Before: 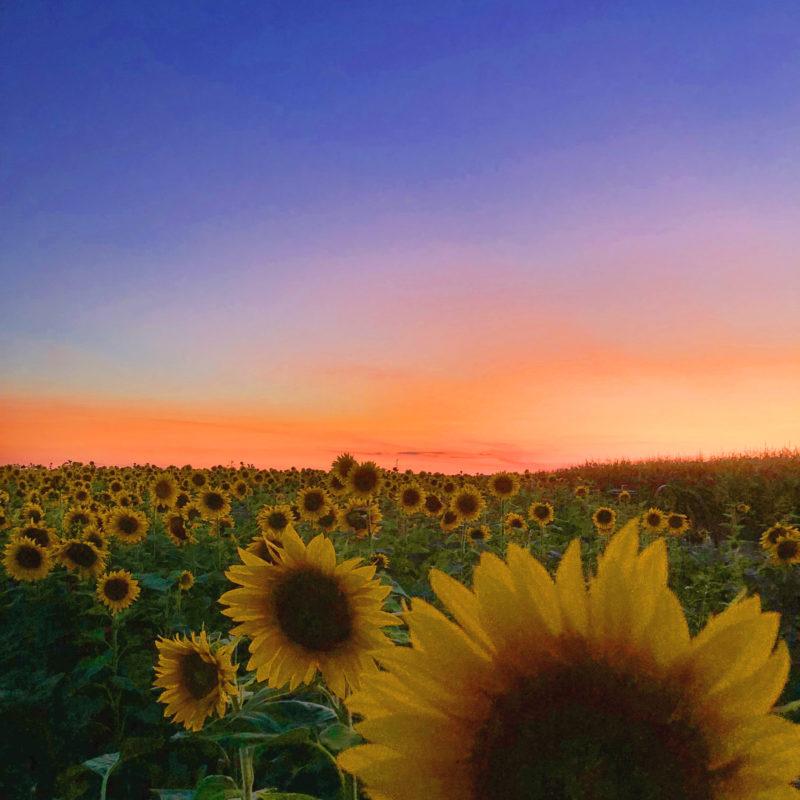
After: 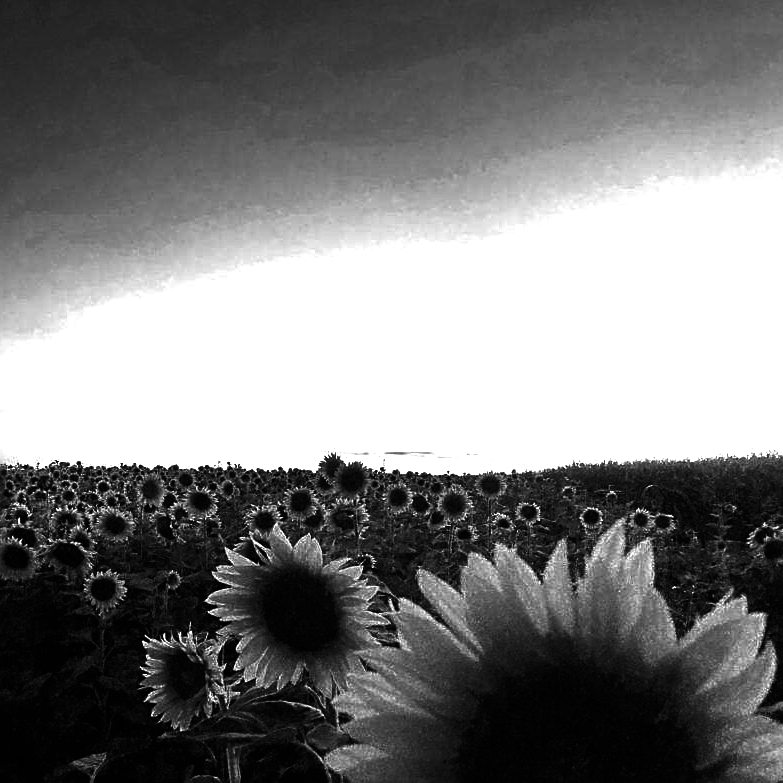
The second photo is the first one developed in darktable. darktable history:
exposure: black level correction 0.001, exposure 1.646 EV, compensate exposure bias true, compensate highlight preservation false
contrast brightness saturation: contrast 0.02, brightness -1, saturation -1
crop: left 1.743%, right 0.268%, bottom 2.011%
sharpen: on, module defaults
color calibration: x 0.37, y 0.382, temperature 4313.32 K
